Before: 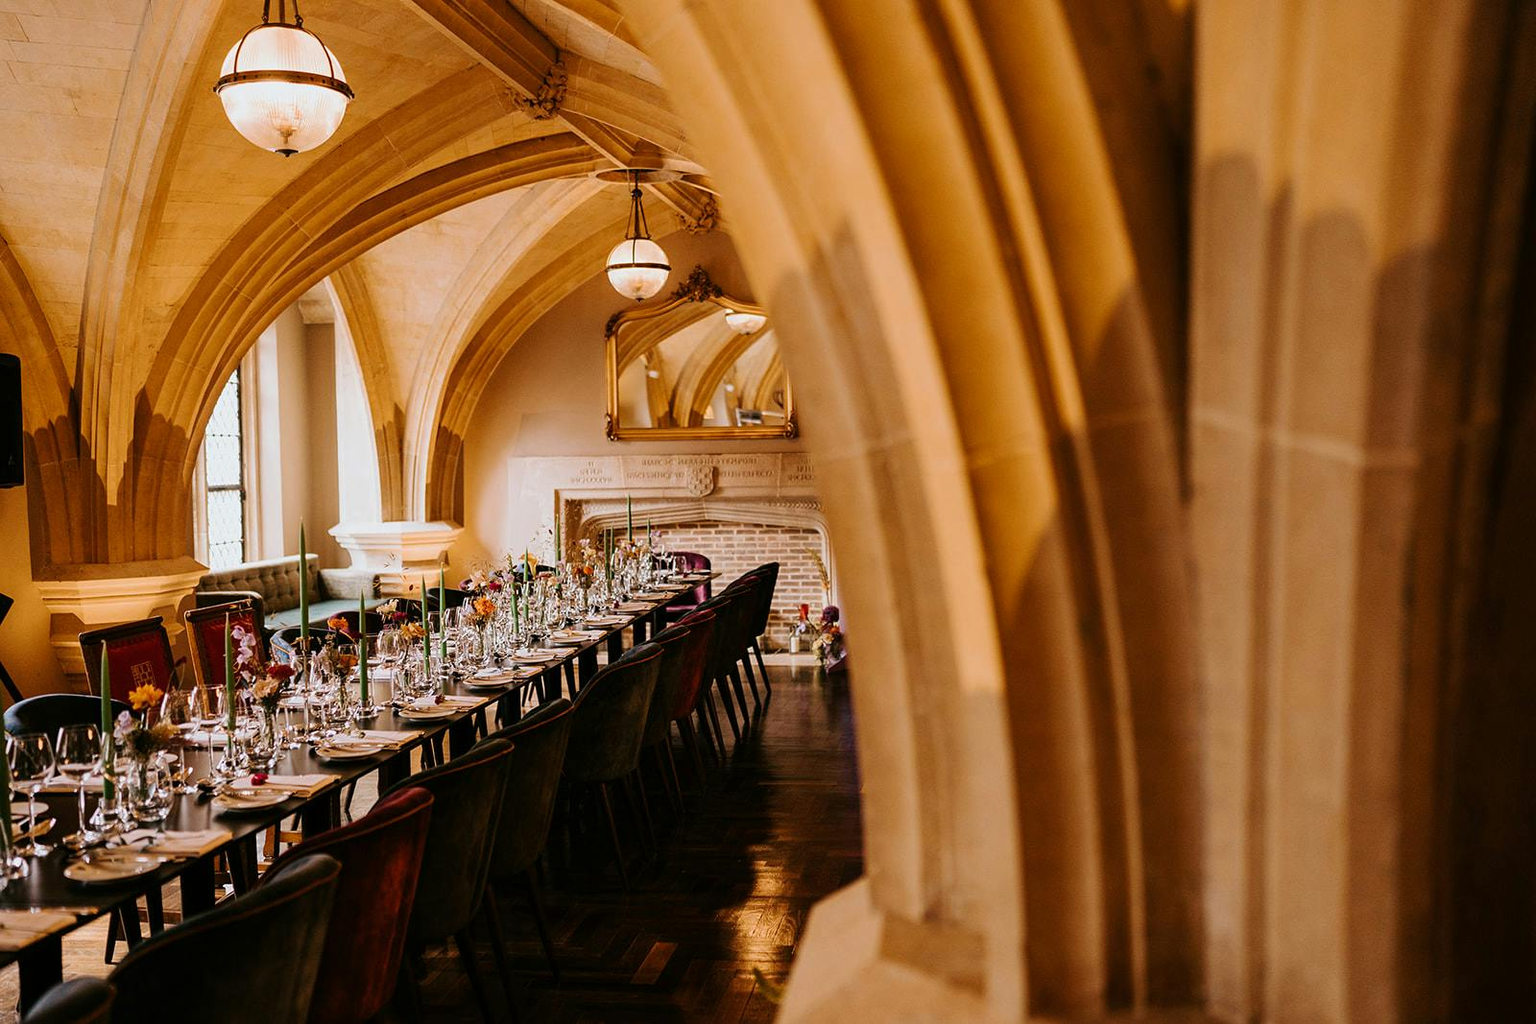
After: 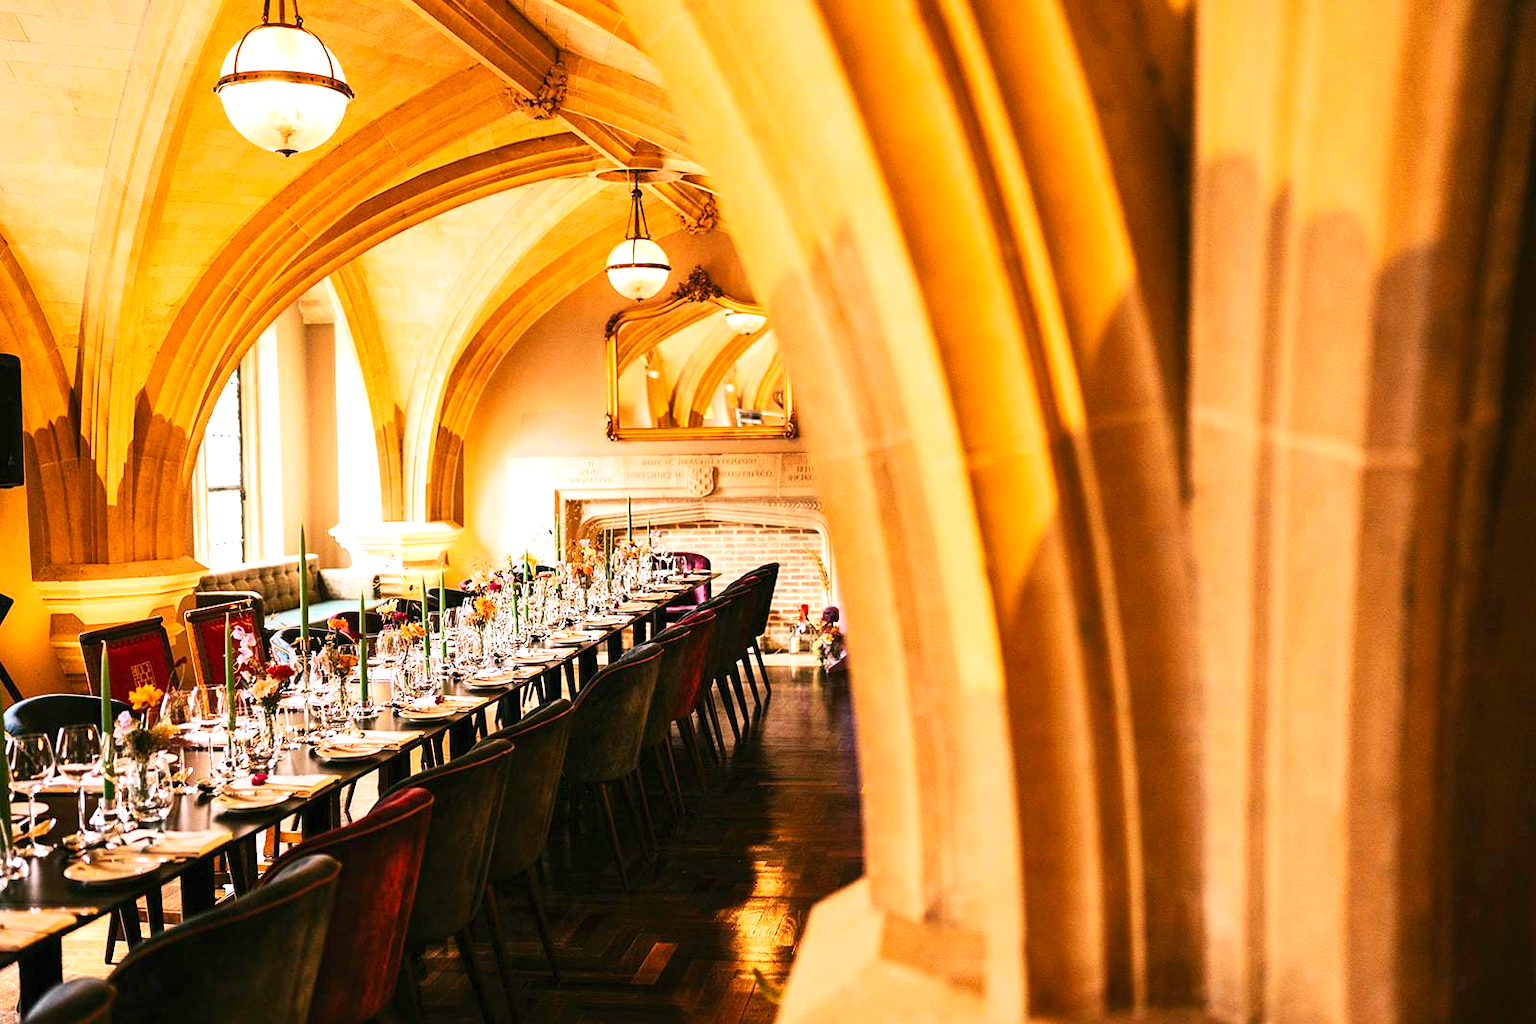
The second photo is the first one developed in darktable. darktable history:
contrast brightness saturation: contrast 0.2, brightness 0.16, saturation 0.22
exposure: exposure 1 EV, compensate highlight preservation false
